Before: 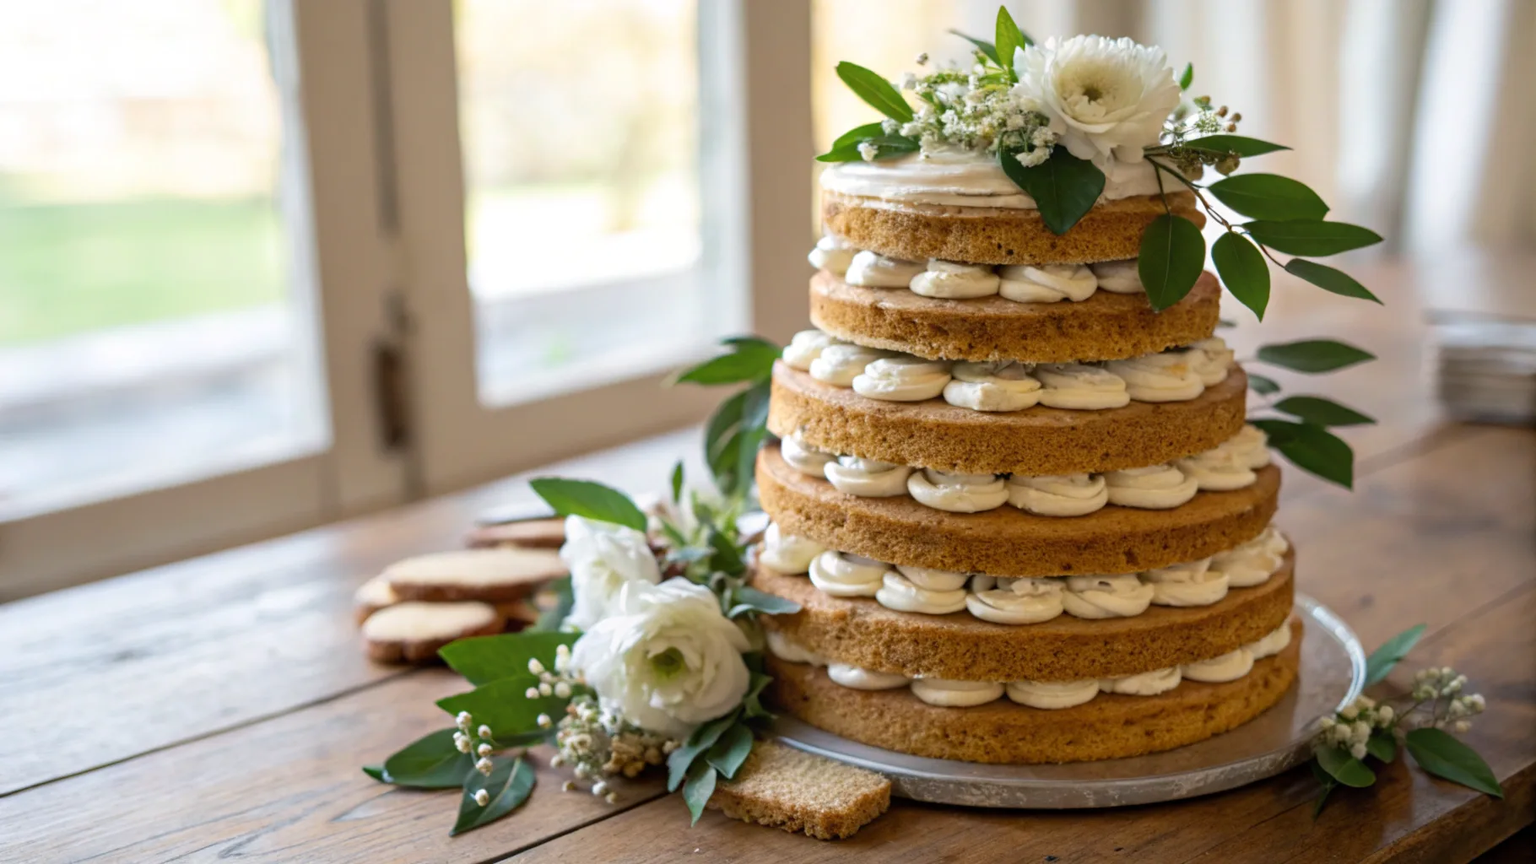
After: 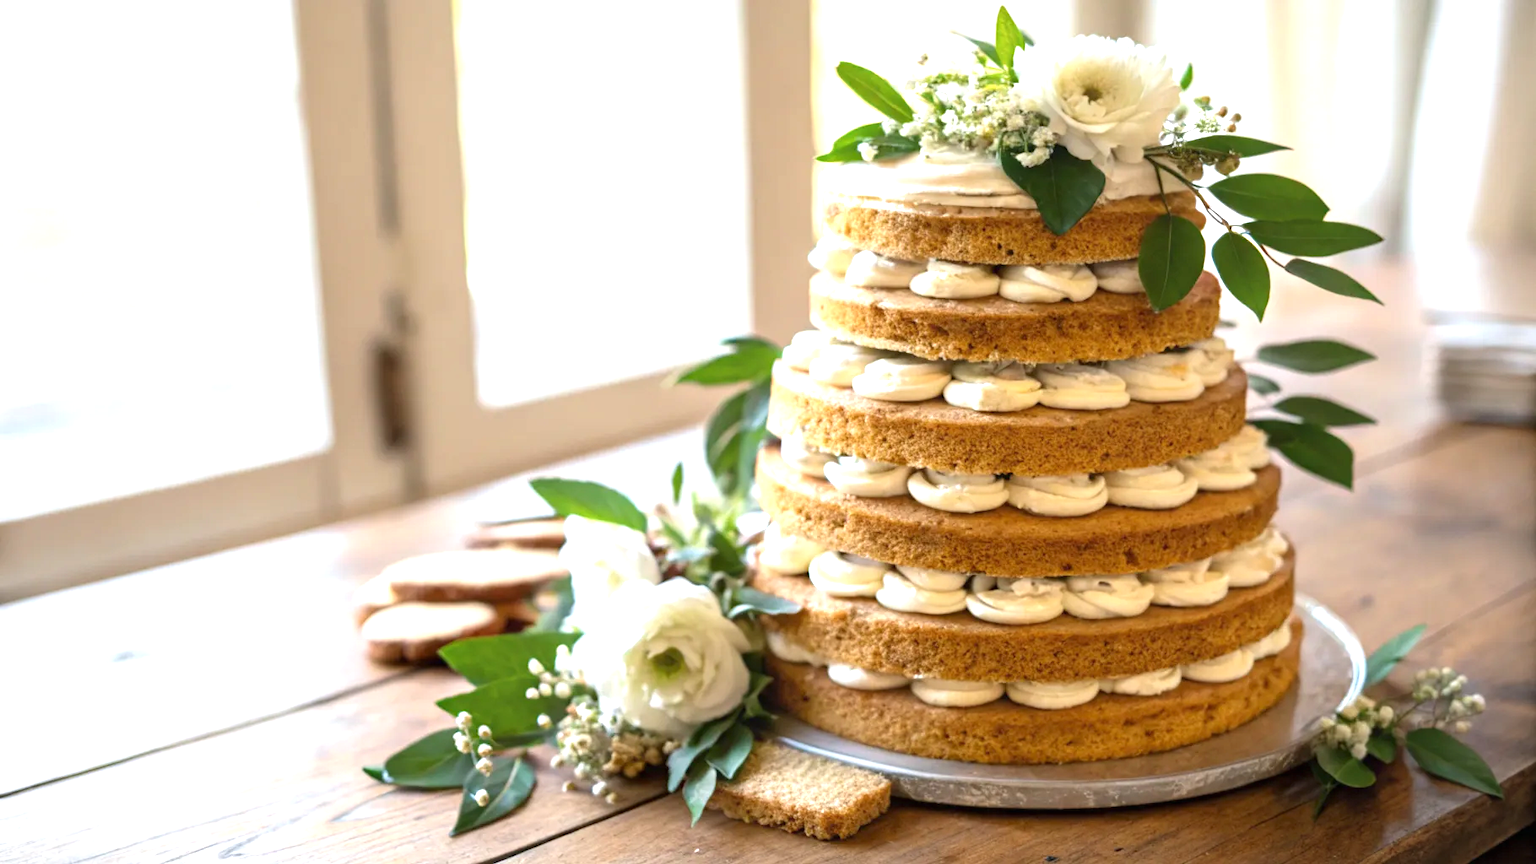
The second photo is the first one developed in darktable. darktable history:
white balance: emerald 1
exposure: black level correction 0, exposure 1 EV, compensate exposure bias true, compensate highlight preservation false
vignetting: fall-off start 100%, brightness -0.282, width/height ratio 1.31
